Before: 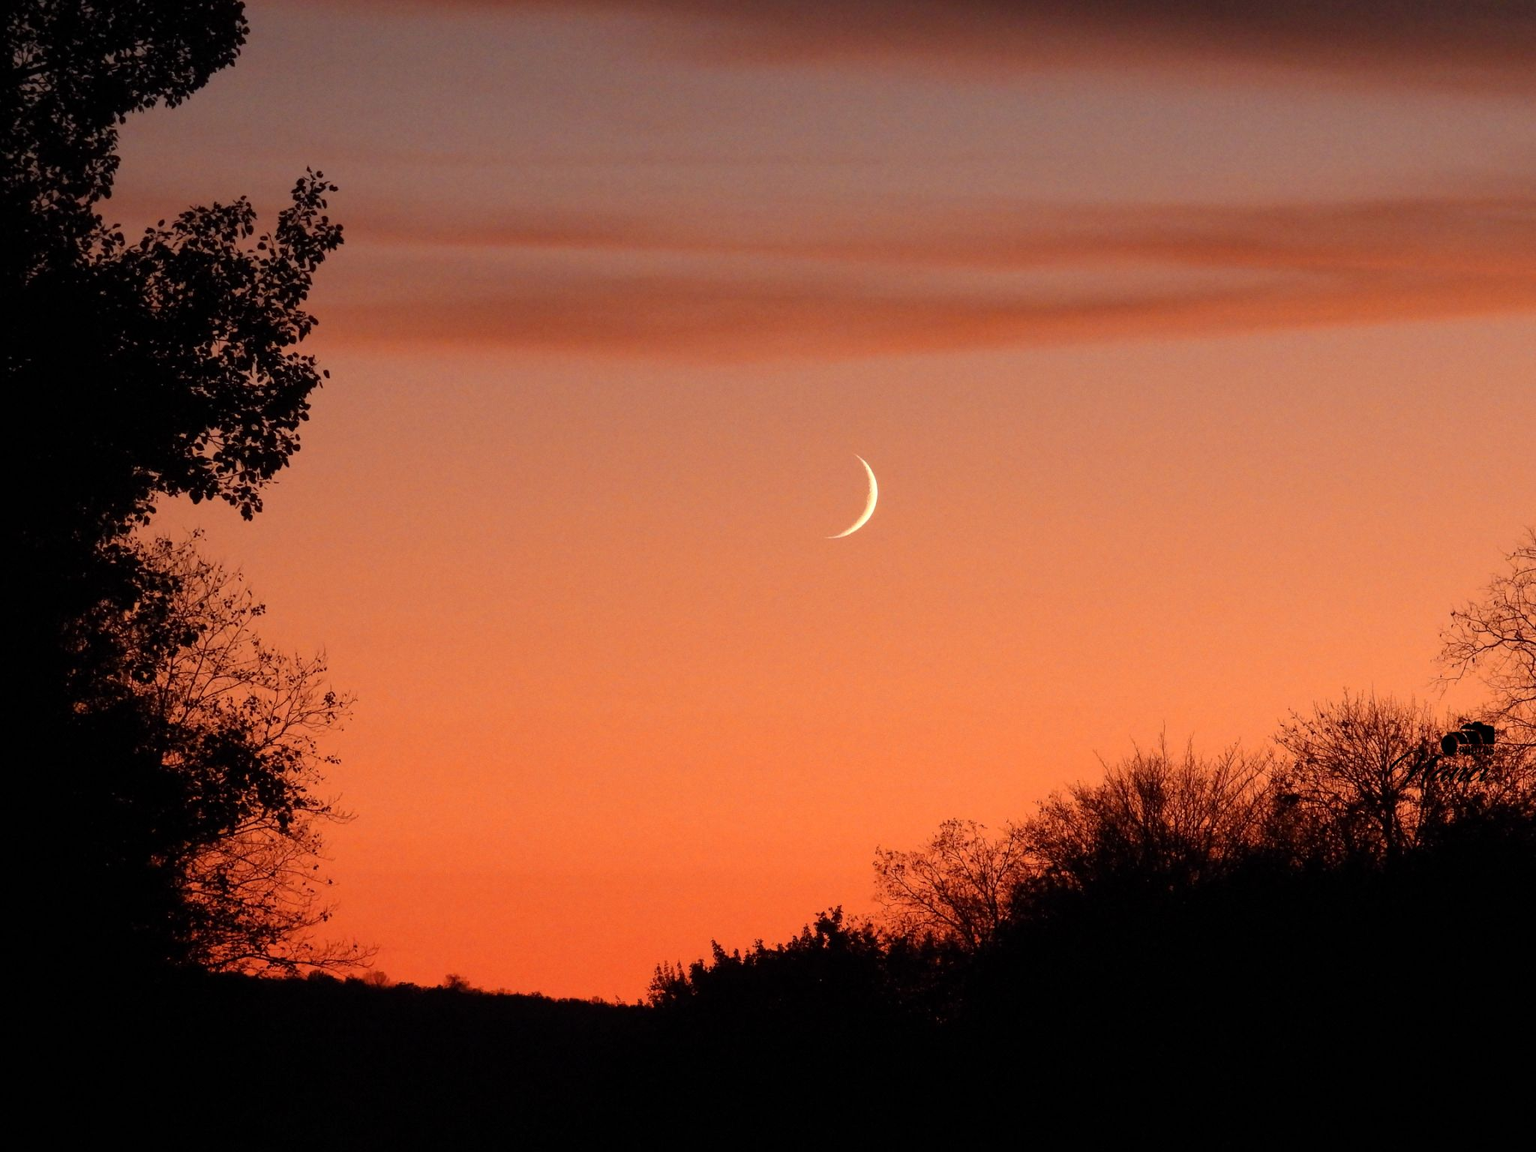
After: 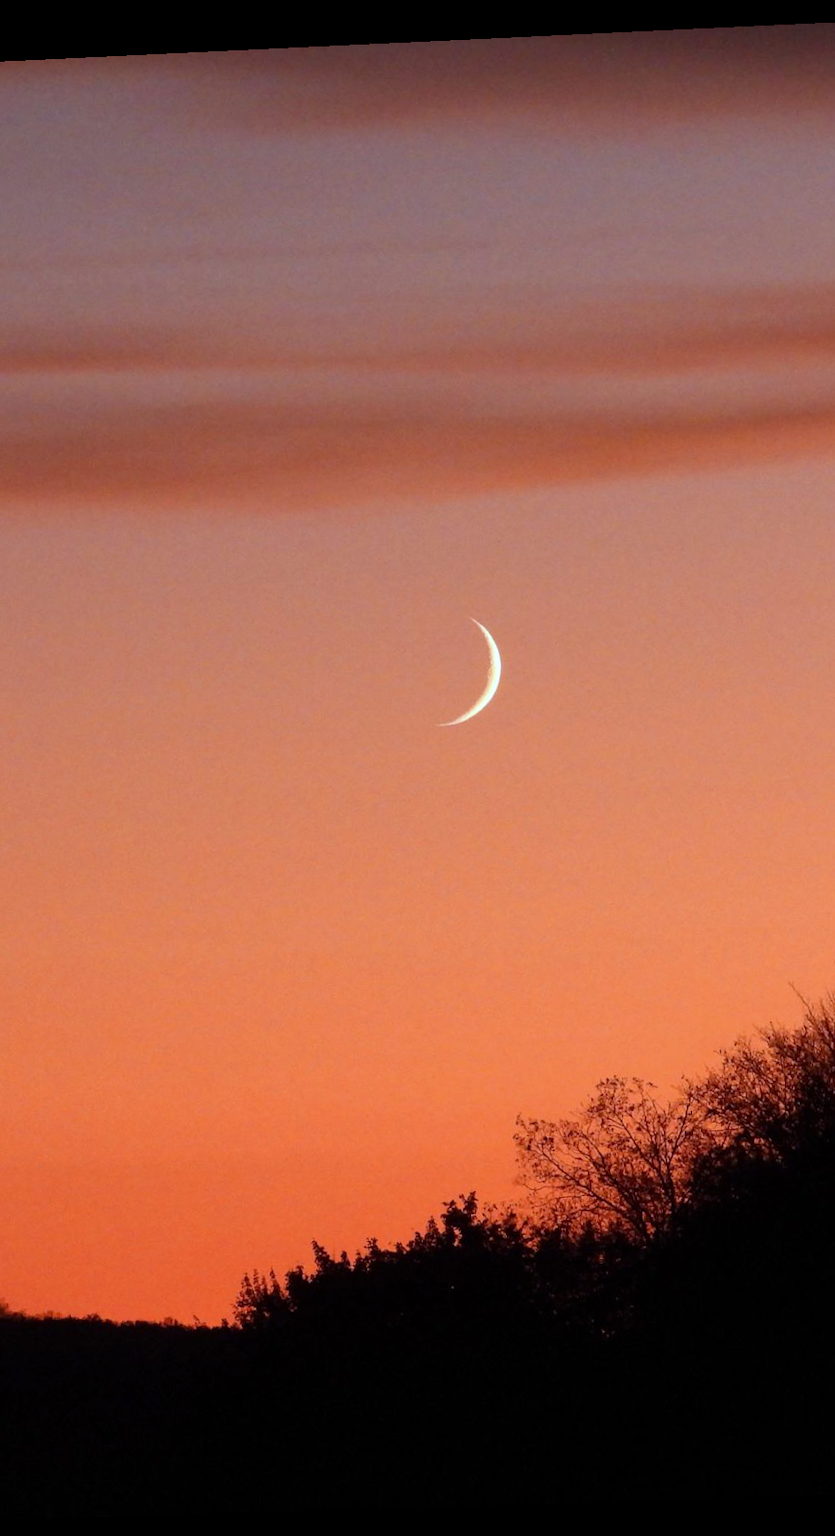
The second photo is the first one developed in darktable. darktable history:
rotate and perspective: rotation -2.22°, lens shift (horizontal) -0.022, automatic cropping off
crop: left 31.229%, right 27.105%
white balance: red 0.948, green 1.02, blue 1.176
